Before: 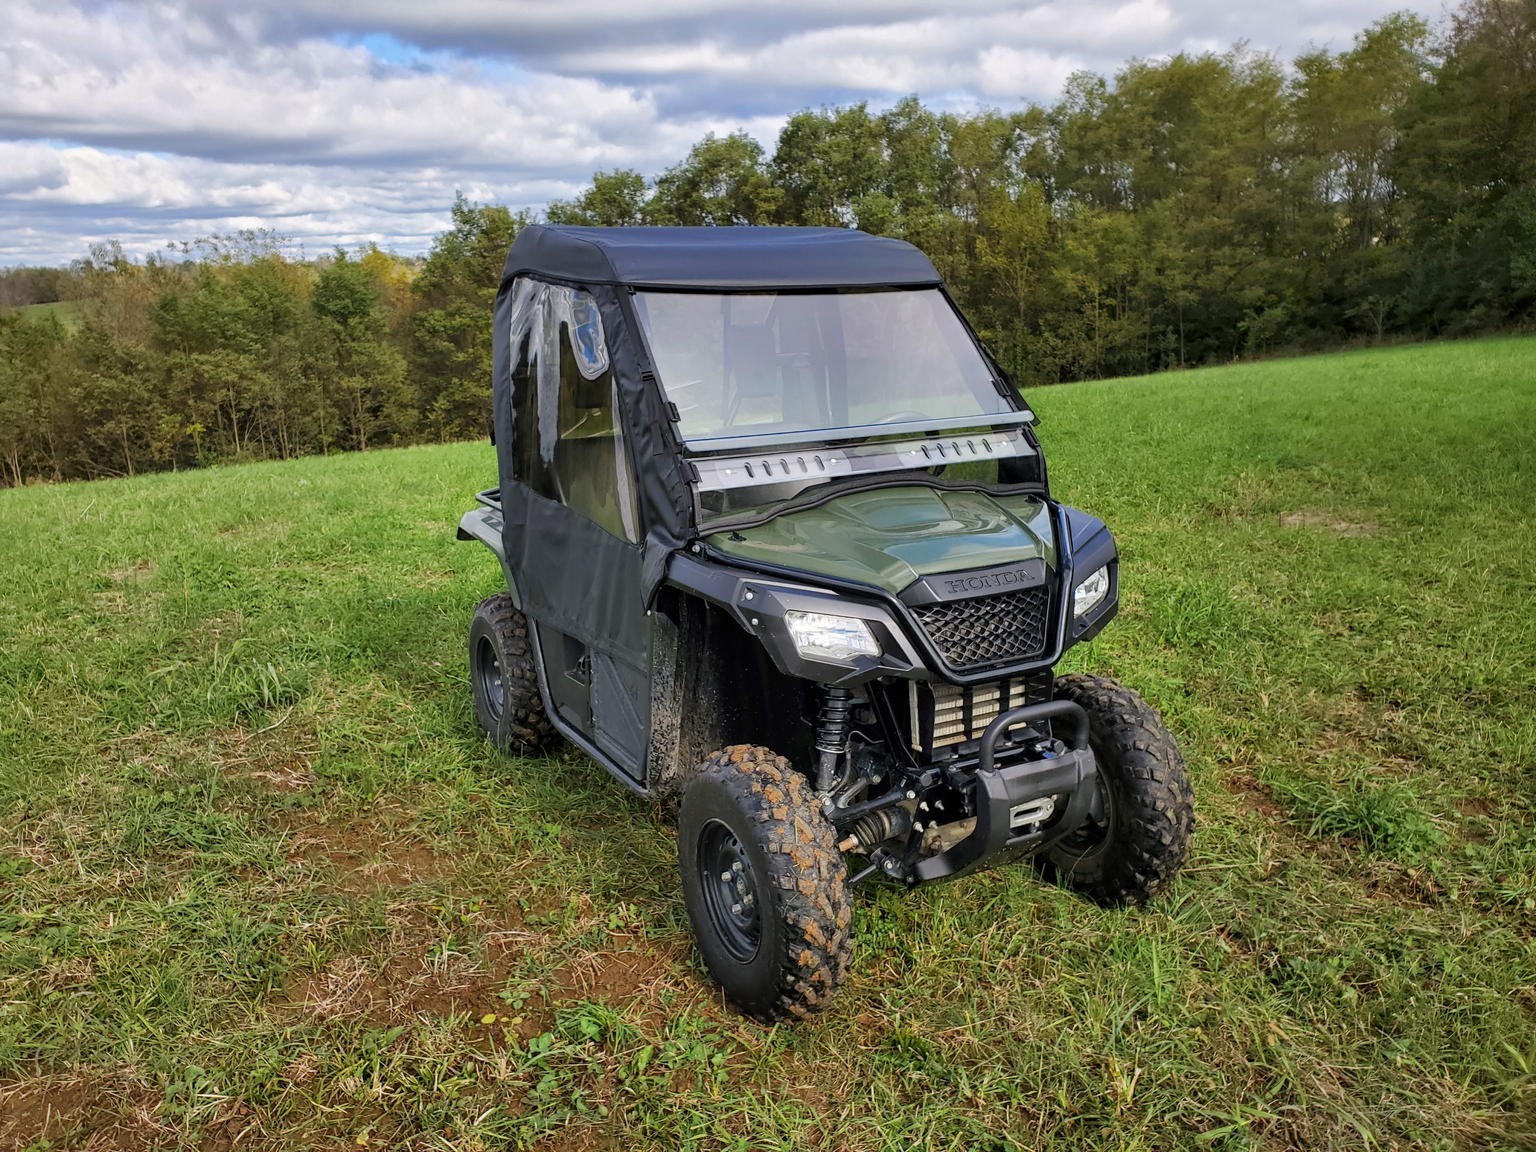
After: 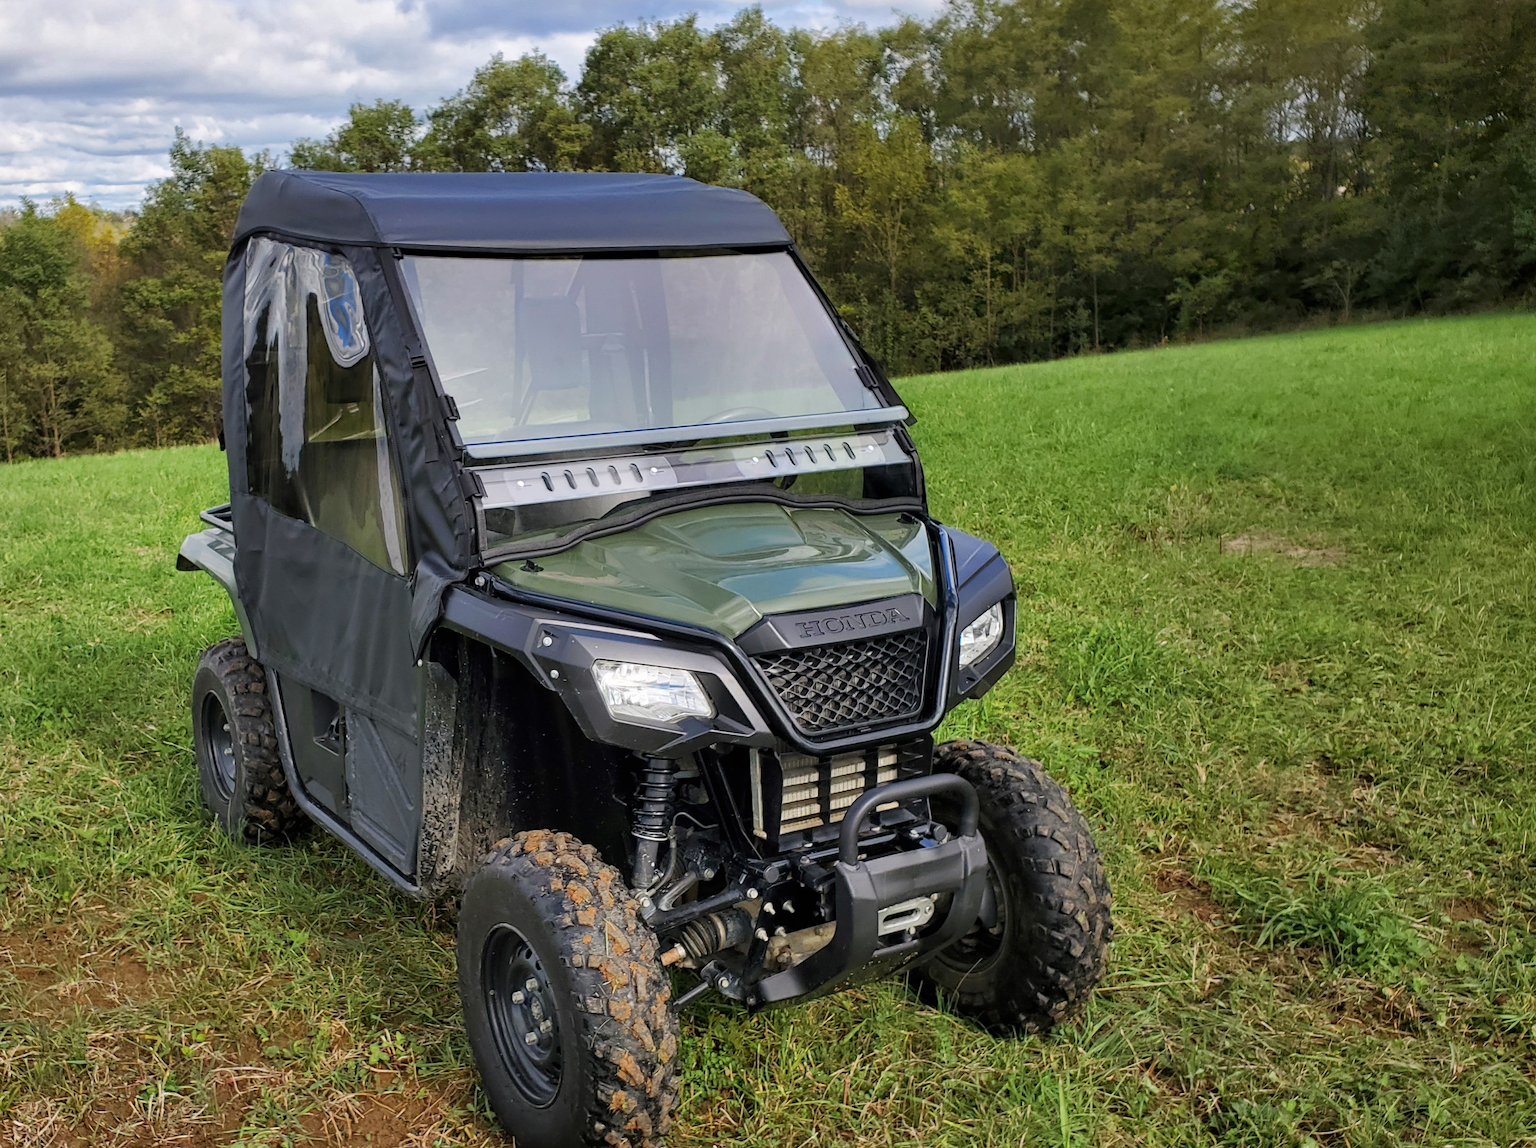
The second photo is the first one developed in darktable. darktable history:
crop and rotate: left 20.711%, top 7.927%, right 0.468%, bottom 13.453%
